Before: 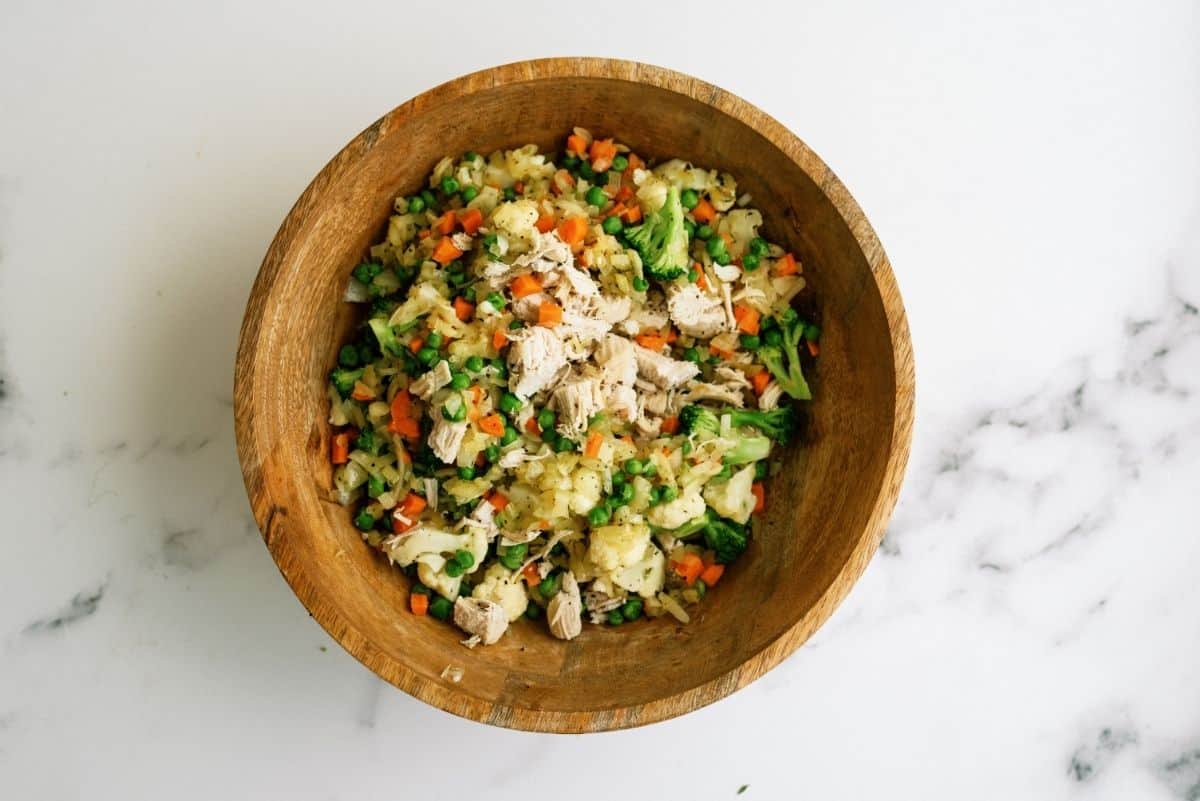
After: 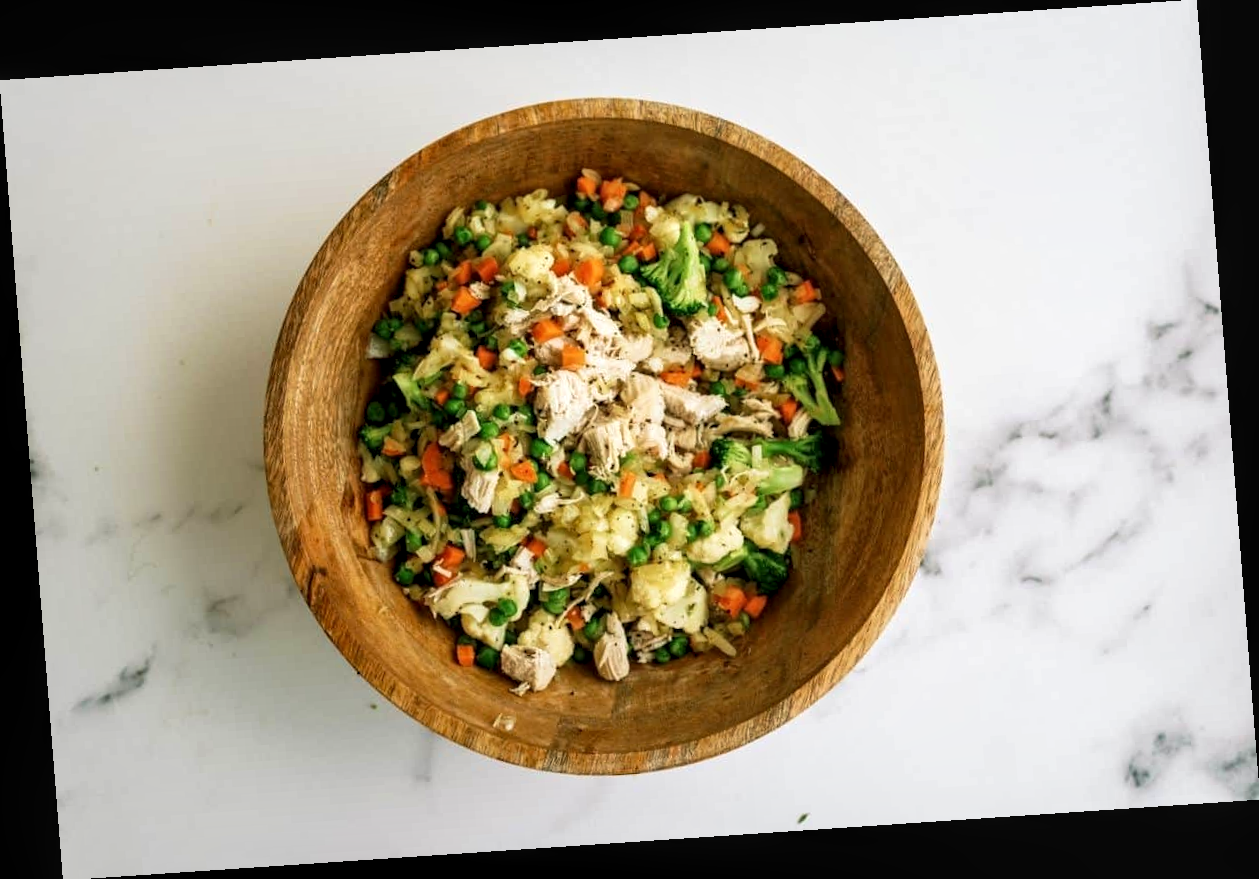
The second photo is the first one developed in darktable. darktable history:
local contrast: highlights 83%, shadows 81%
rotate and perspective: rotation -4.2°, shear 0.006, automatic cropping off
velvia: strength 15%
